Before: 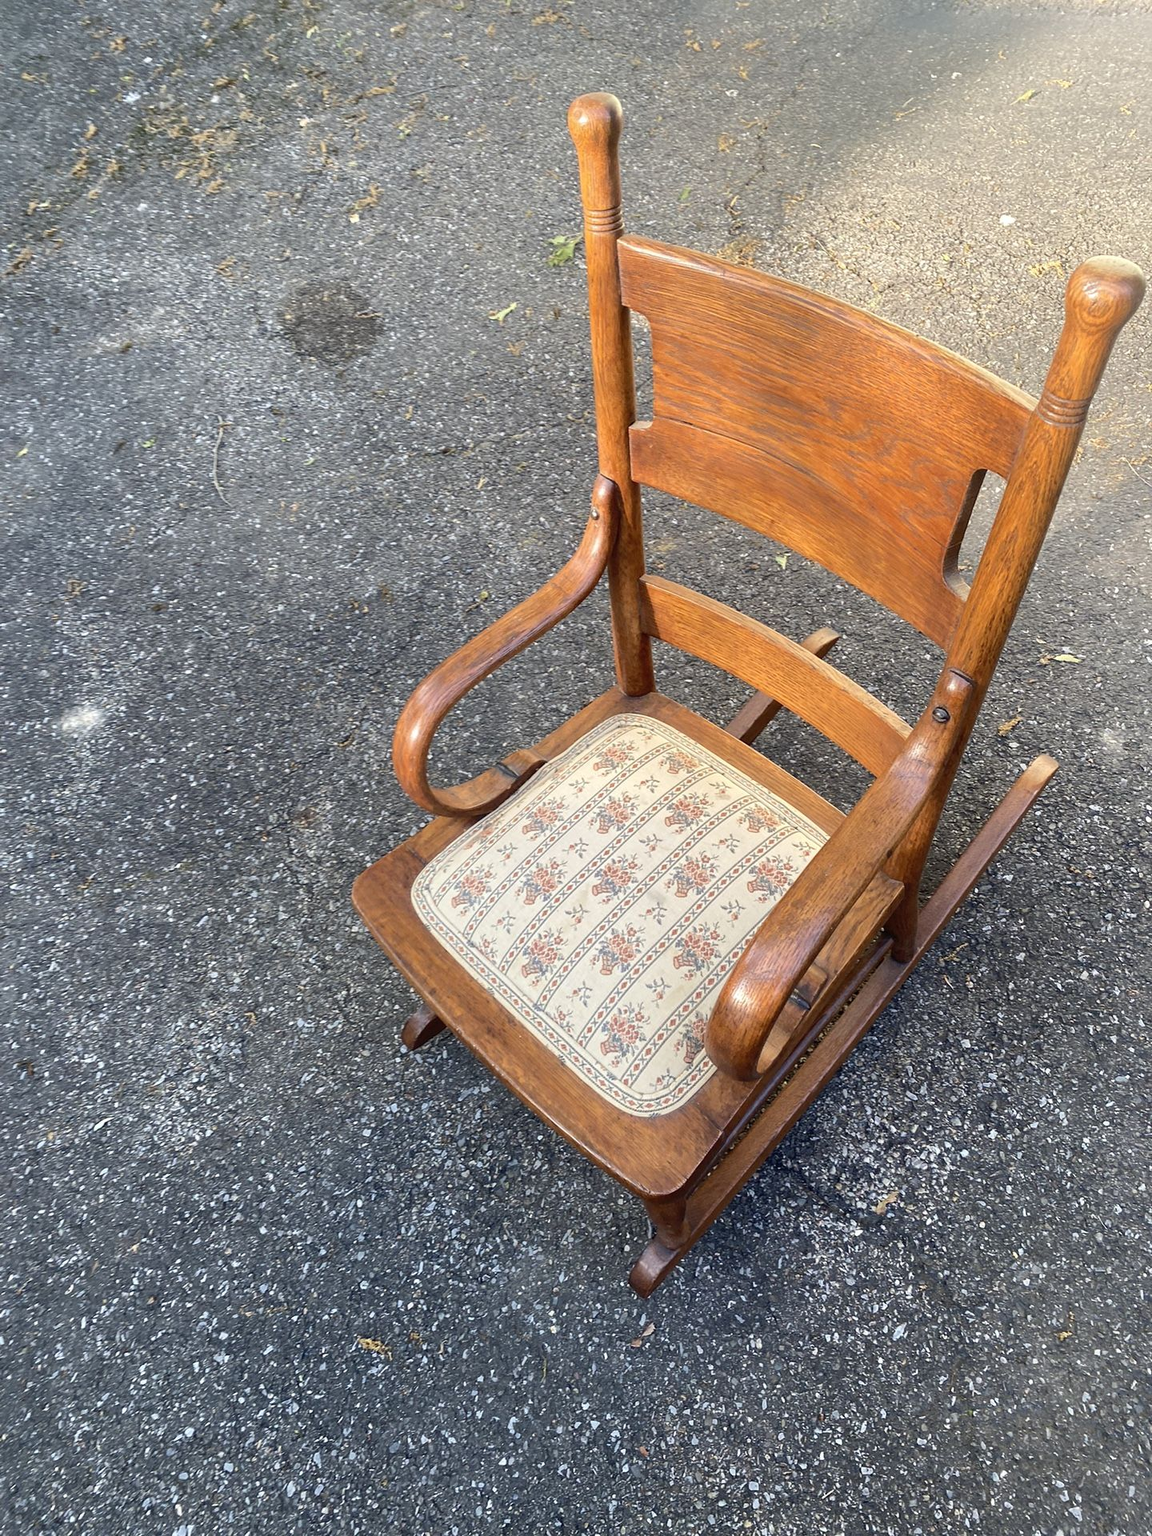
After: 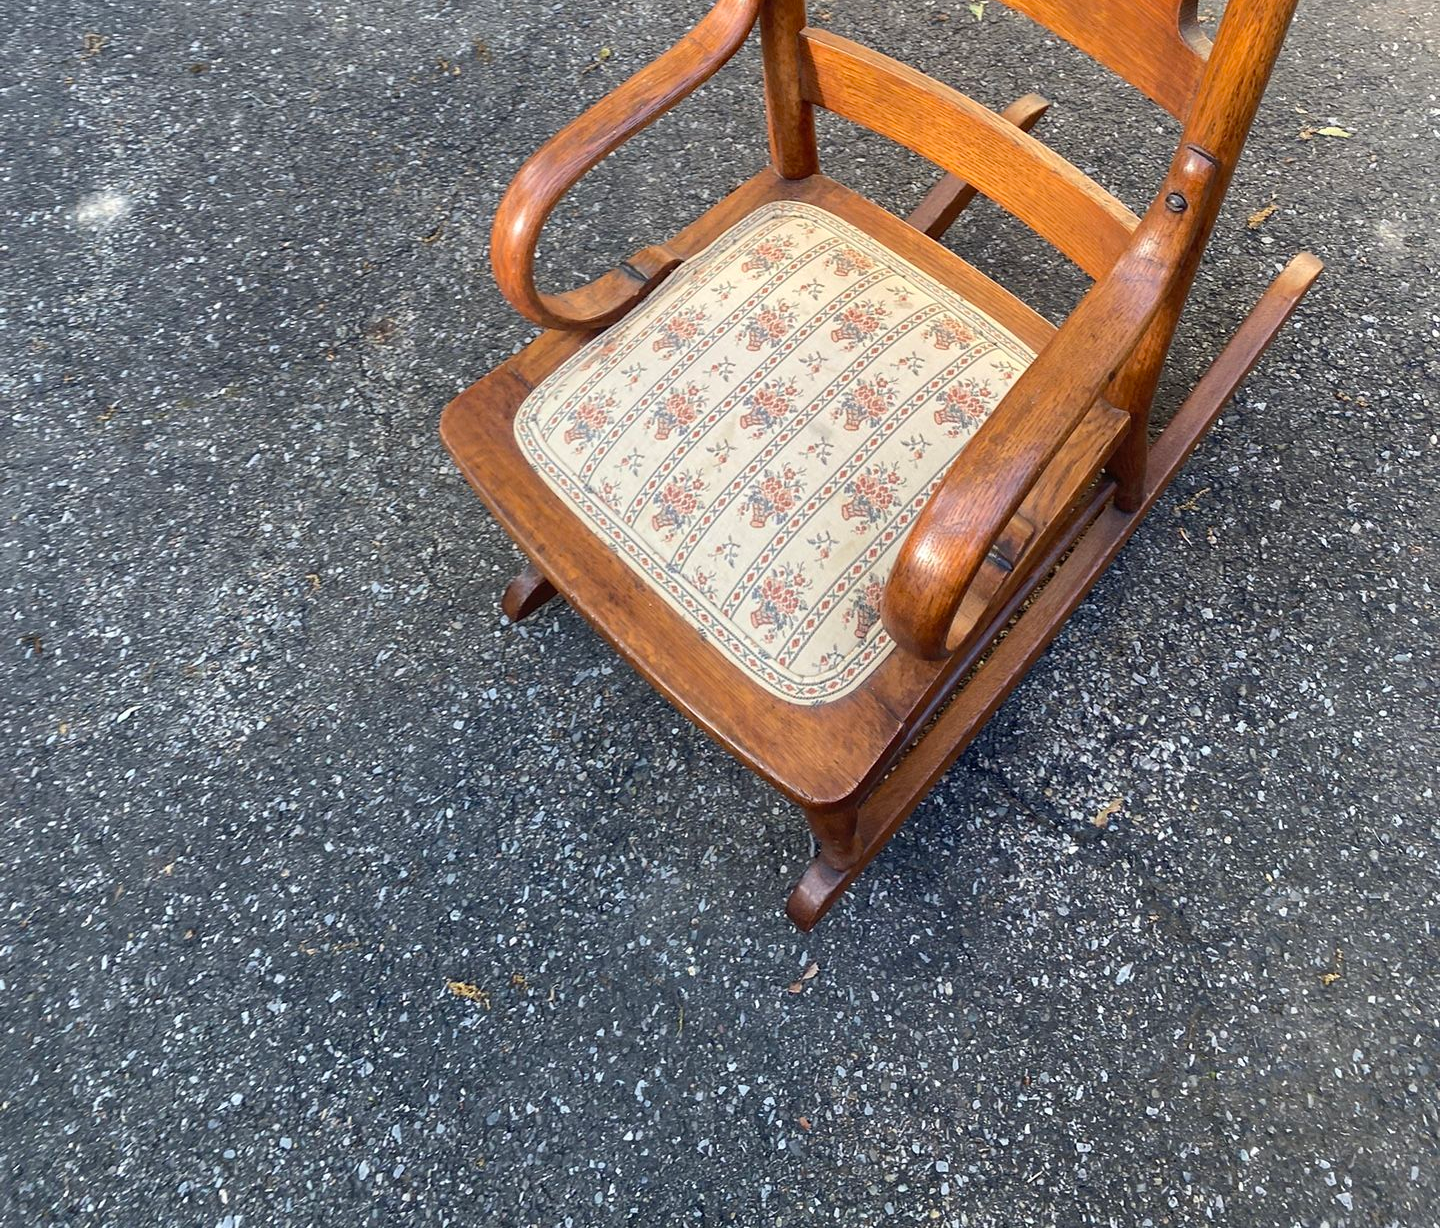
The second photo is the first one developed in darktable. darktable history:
crop and rotate: top 35.993%
